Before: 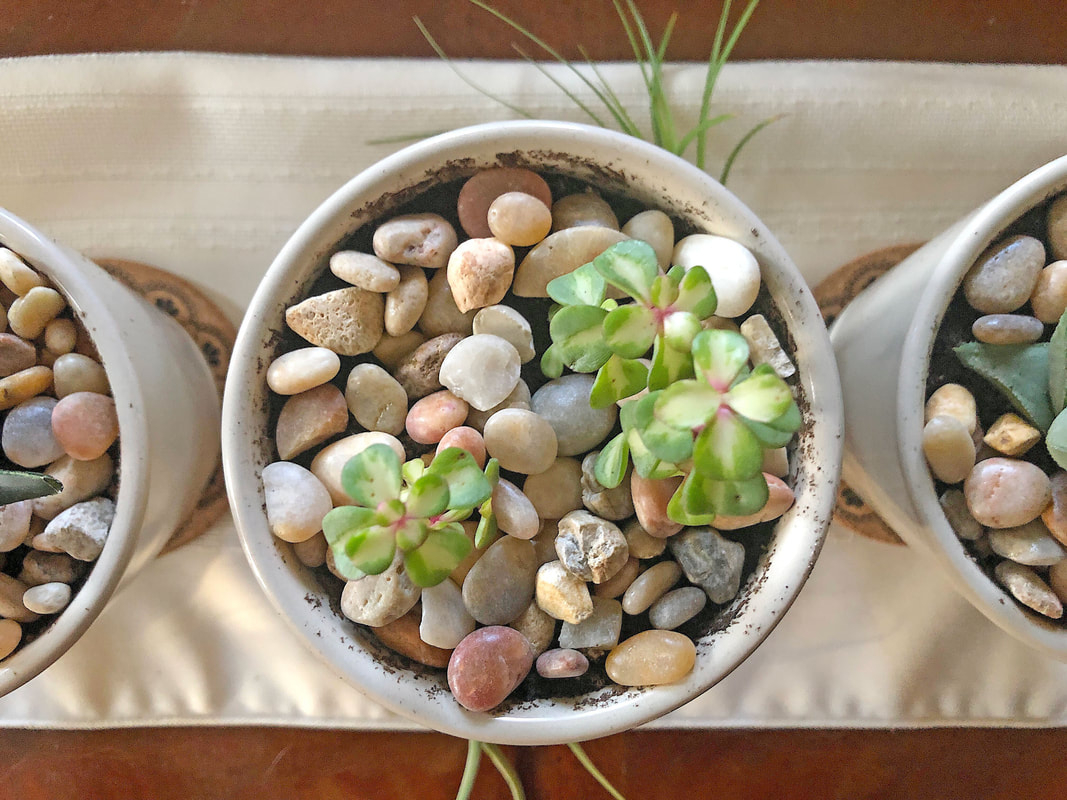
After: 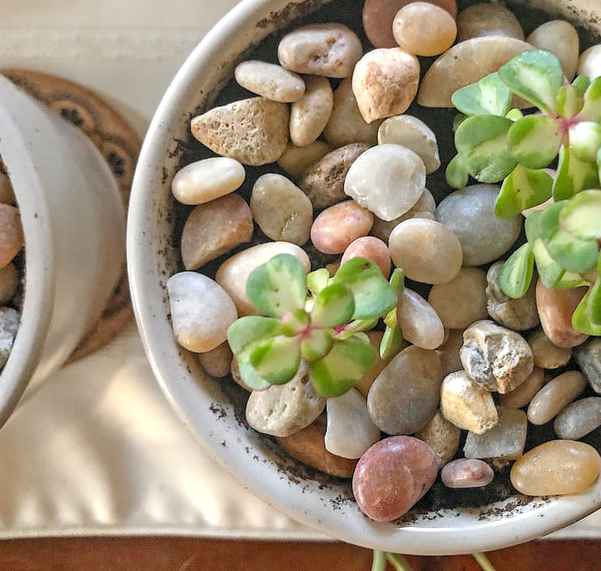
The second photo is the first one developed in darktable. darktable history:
local contrast: on, module defaults
crop: left 8.966%, top 23.852%, right 34.699%, bottom 4.703%
